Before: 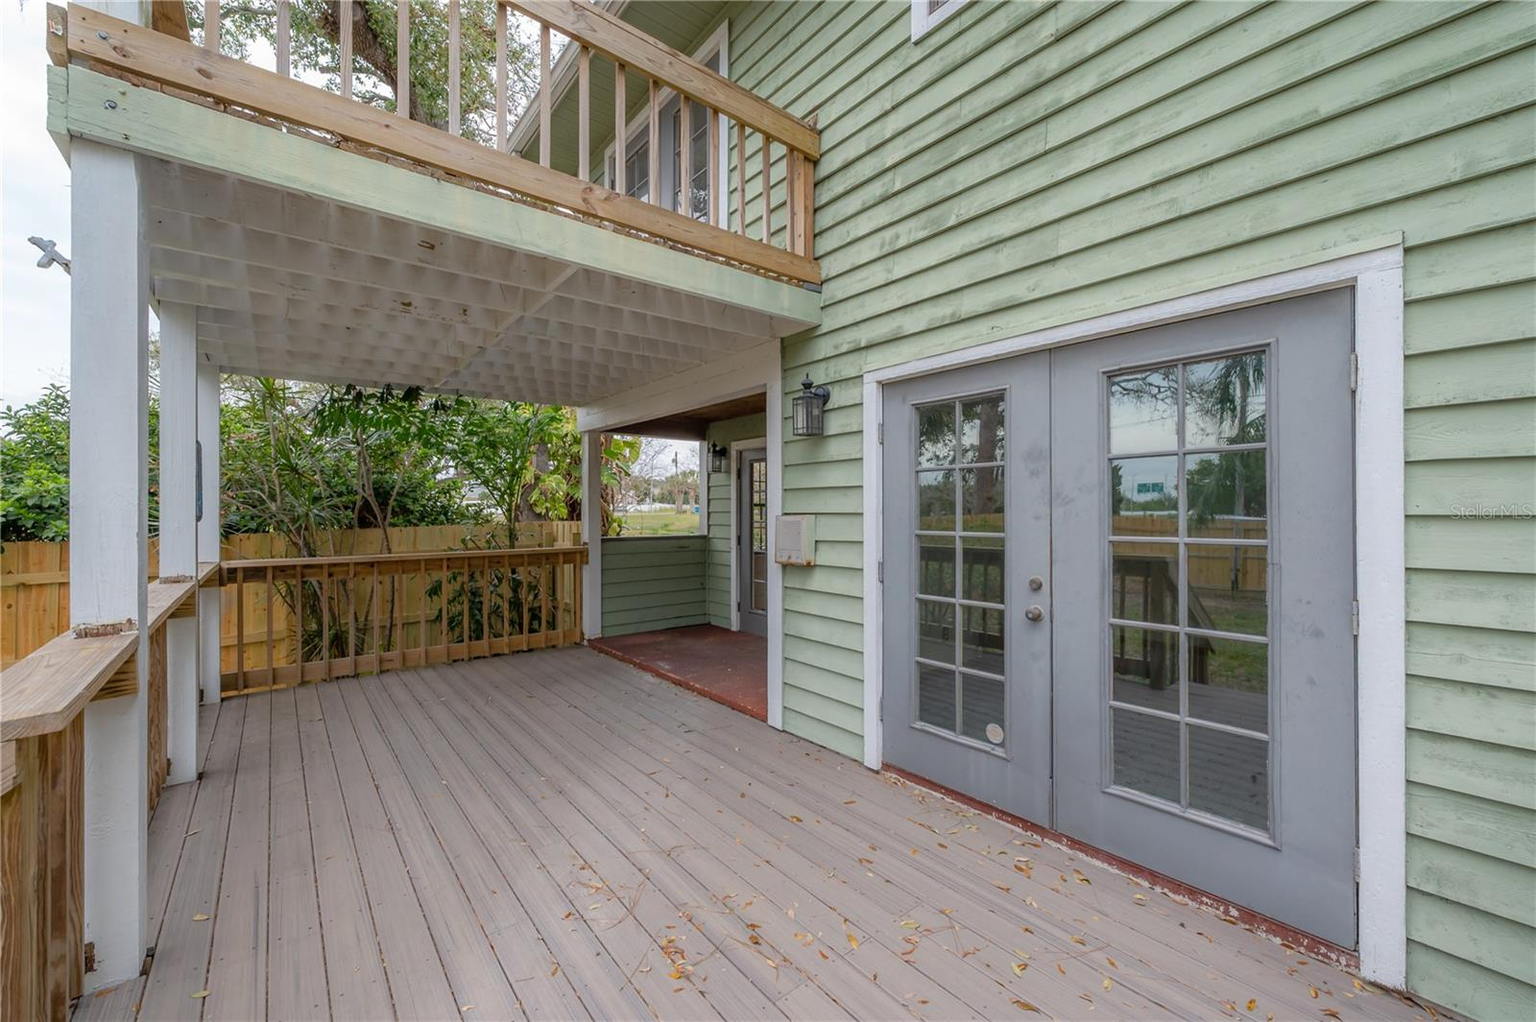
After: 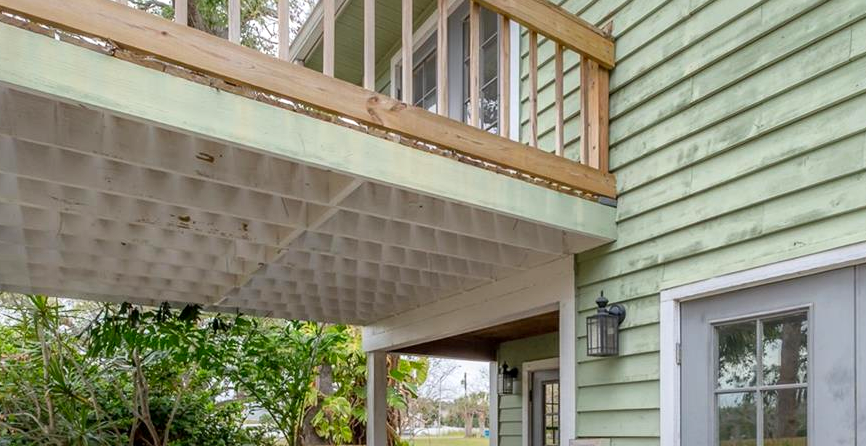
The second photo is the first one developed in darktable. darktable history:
contrast brightness saturation: contrast 0.071, brightness 0.079, saturation 0.182
crop: left 14.972%, top 9.202%, right 30.861%, bottom 48.827%
shadows and highlights: shadows -71.89, highlights 36, soften with gaussian
color correction: highlights b* -0.017
local contrast: mode bilateral grid, contrast 20, coarseness 50, detail 148%, midtone range 0.2
